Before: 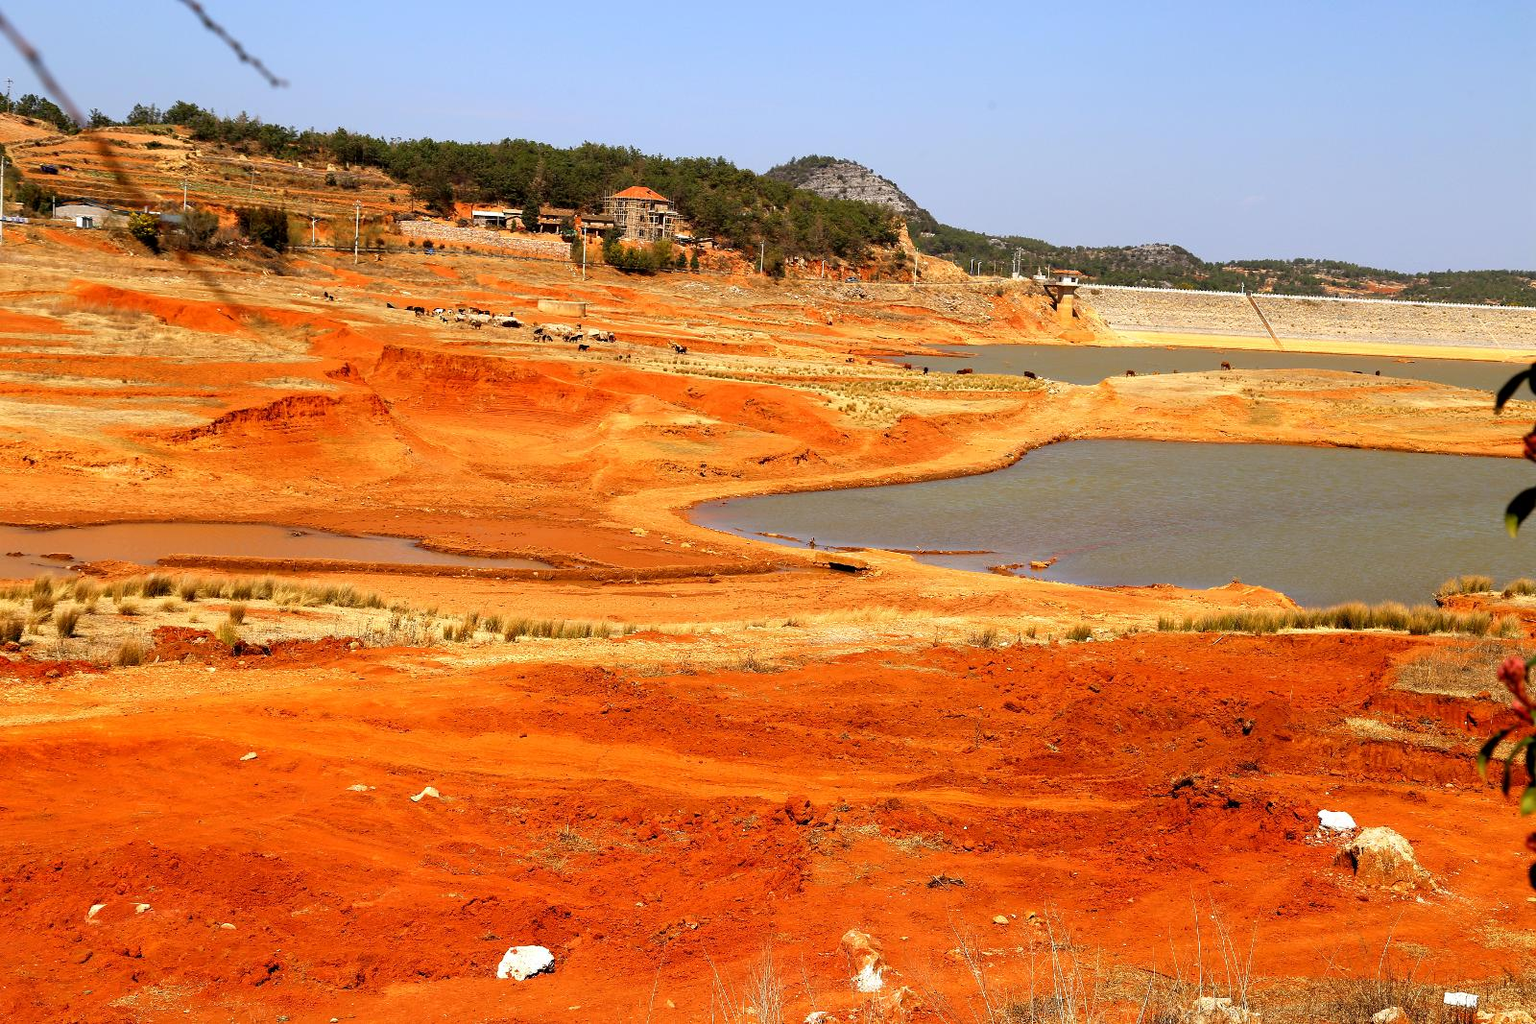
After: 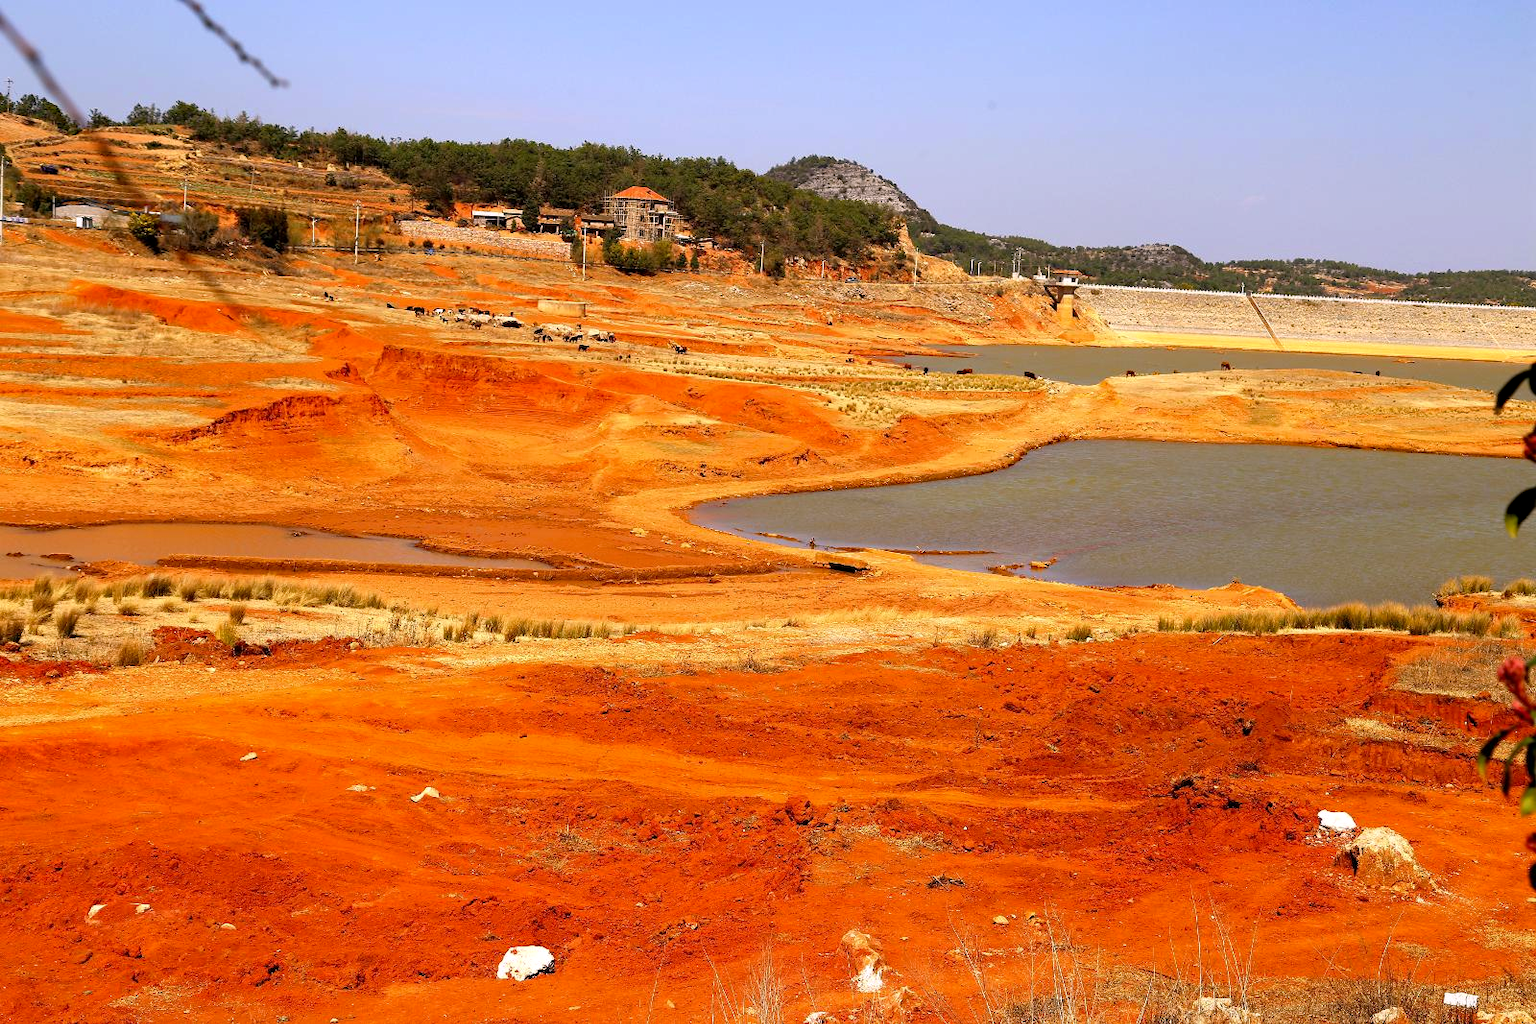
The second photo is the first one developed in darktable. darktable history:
base curve: curves: ch0 [(0, 0) (0.989, 0.992)], preserve colors none
haze removal: compatibility mode true, adaptive false
white balance: red 0.974, blue 1.044
color correction: highlights a* 5.81, highlights b* 4.84
